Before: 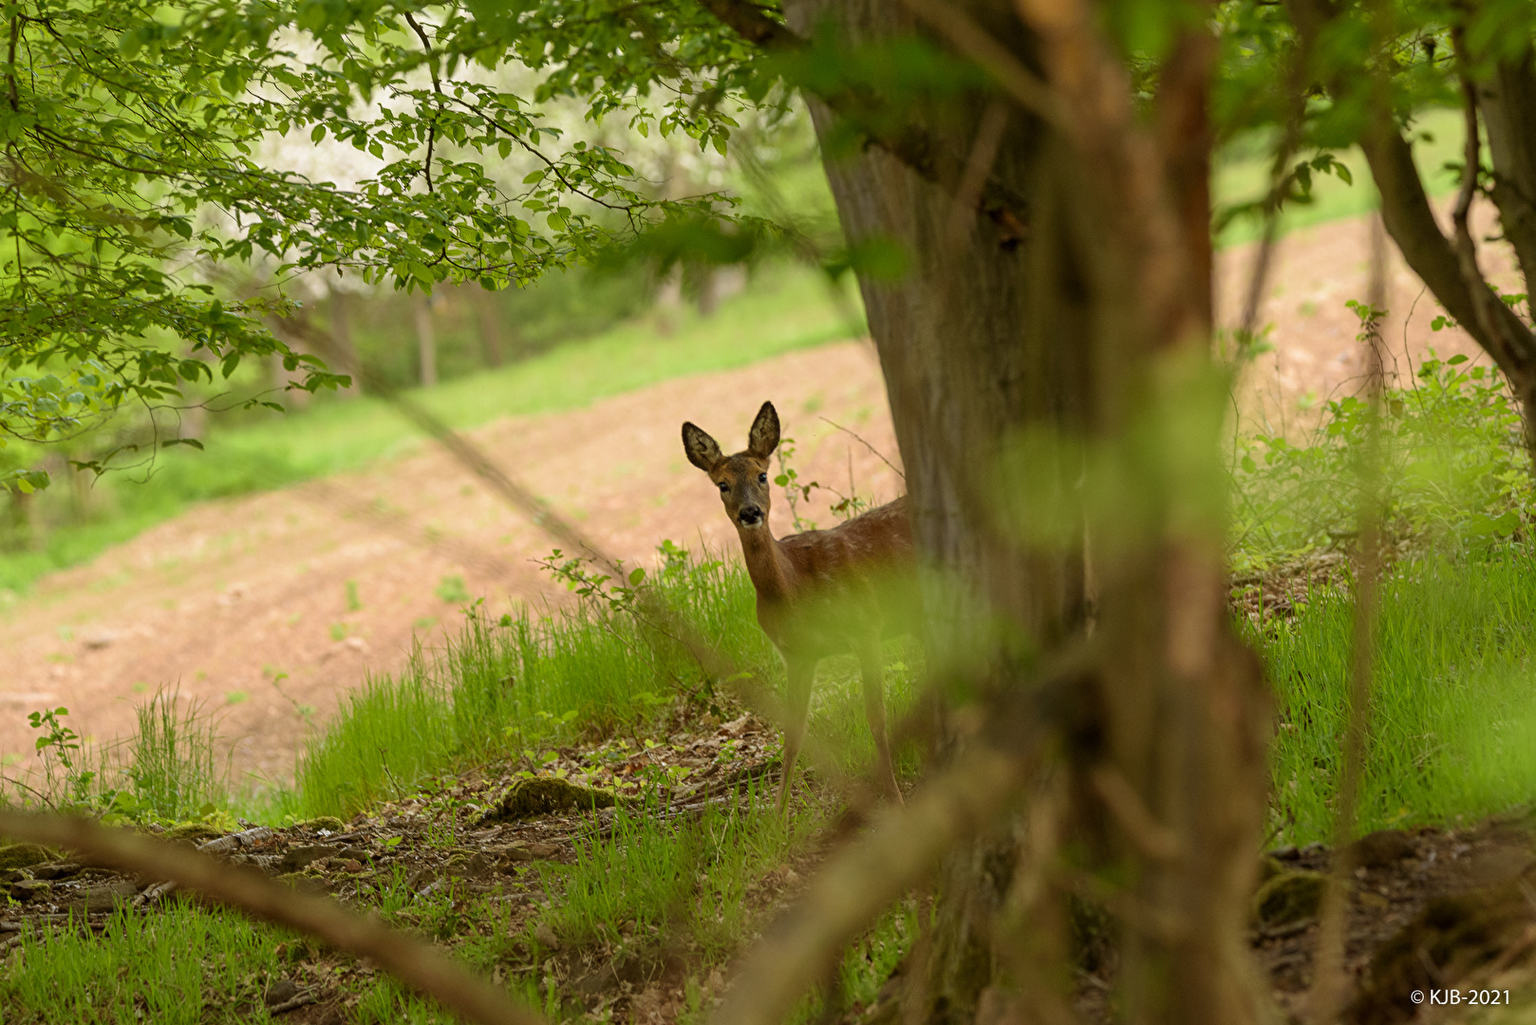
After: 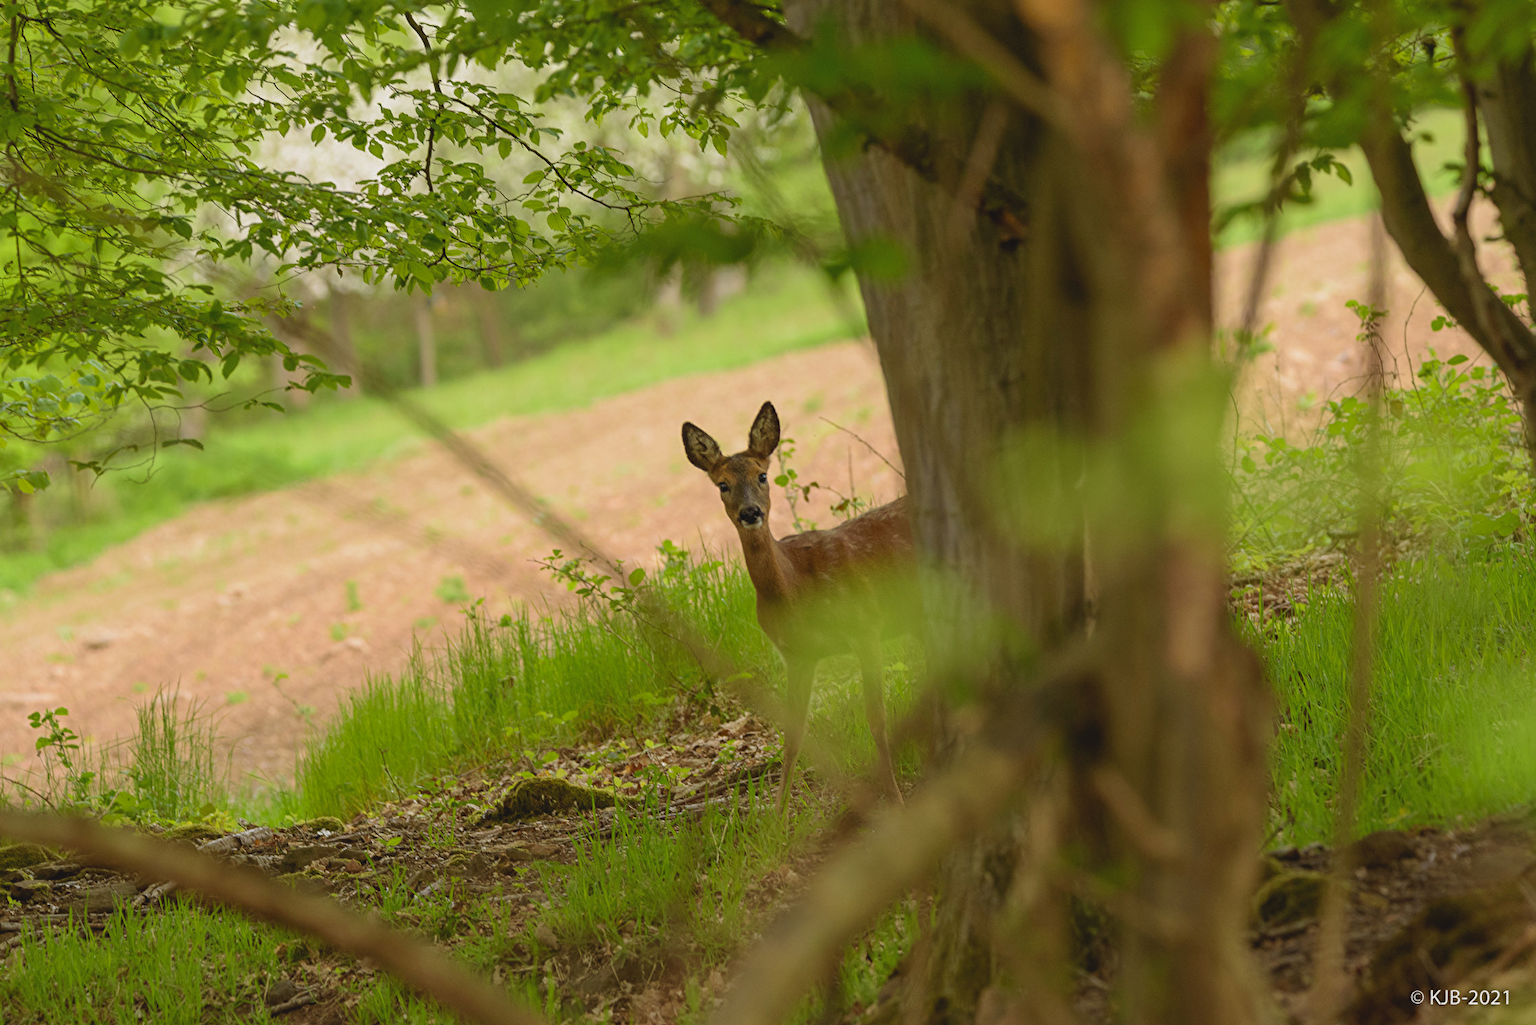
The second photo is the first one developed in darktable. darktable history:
contrast brightness saturation: contrast -0.124
